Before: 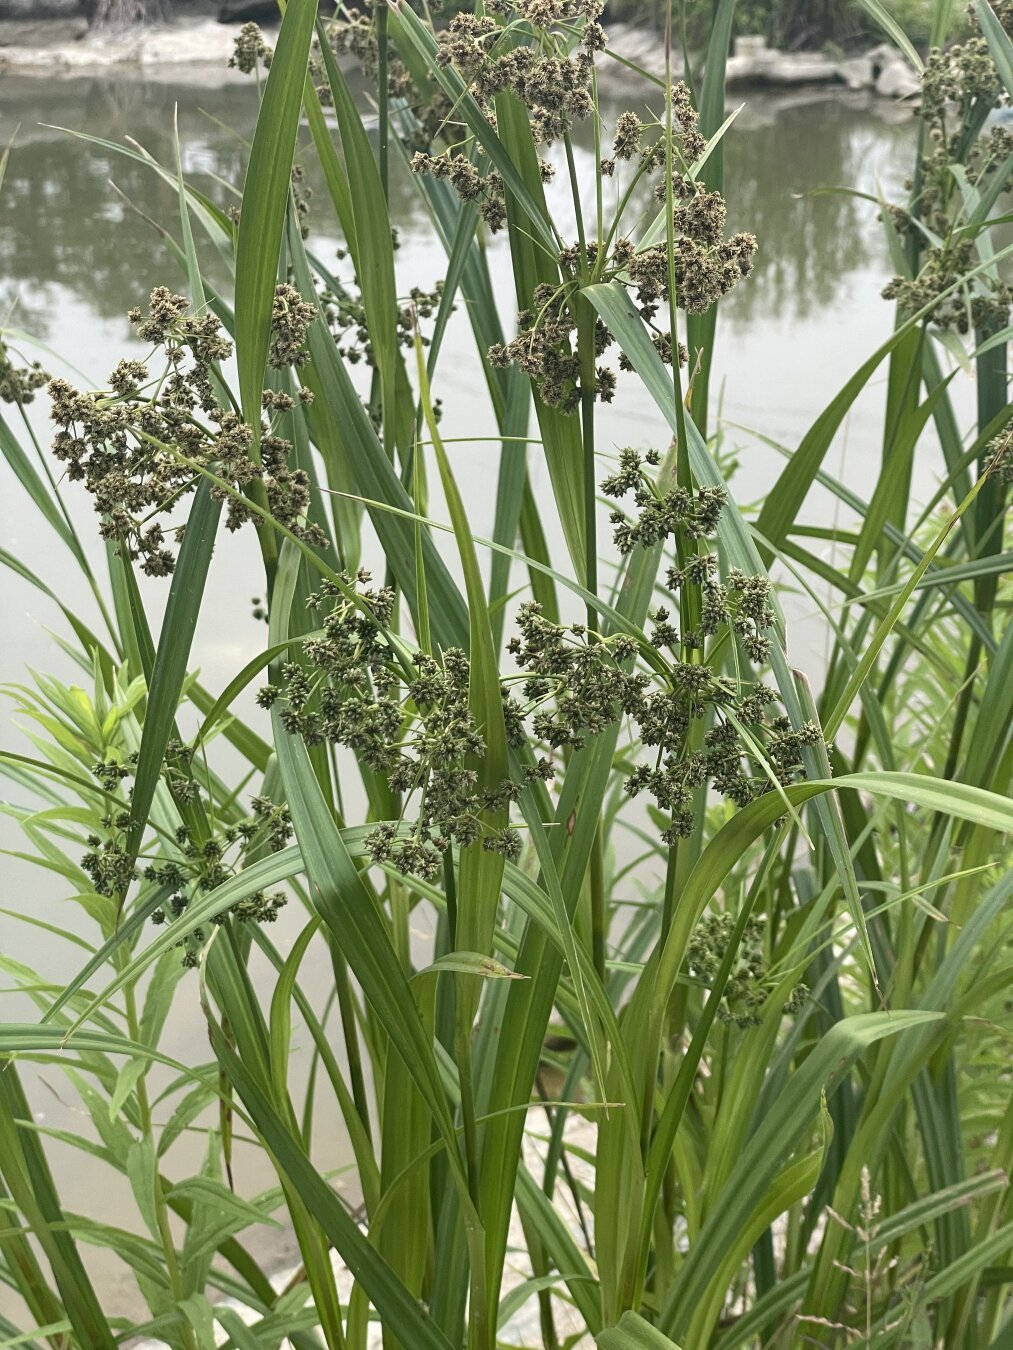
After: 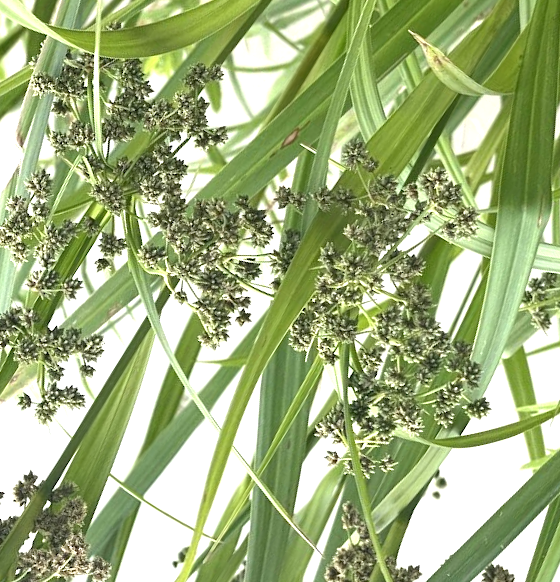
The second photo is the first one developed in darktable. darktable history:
crop and rotate: angle 147.31°, left 9.128%, top 15.612%, right 4.479%, bottom 16.968%
exposure: black level correction 0, exposure 1 EV, compensate exposure bias true, compensate highlight preservation false
